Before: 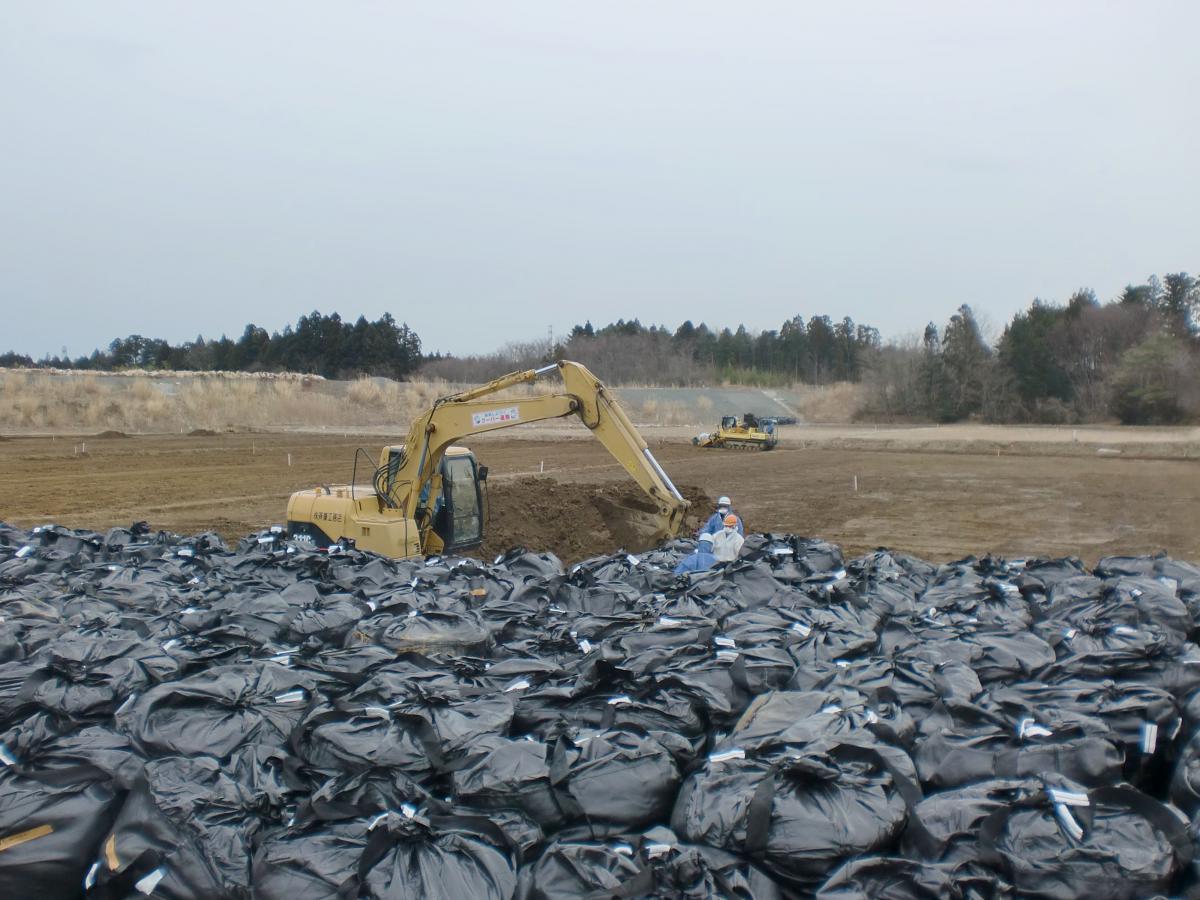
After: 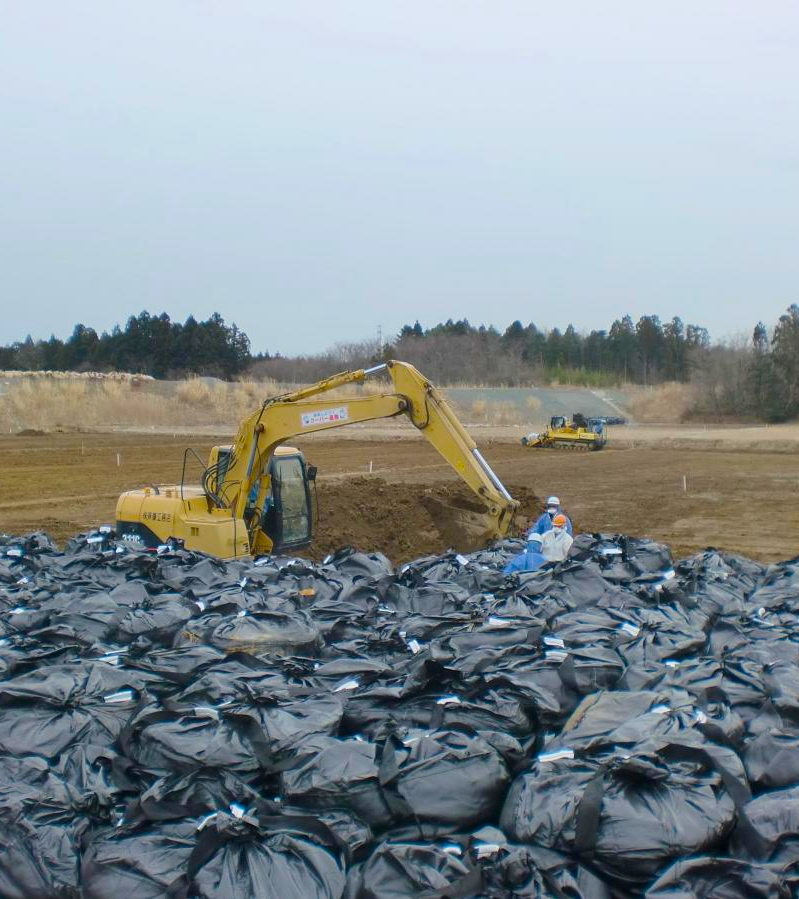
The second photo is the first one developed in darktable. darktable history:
crop and rotate: left 14.292%, right 19.041%
color balance rgb: linear chroma grading › global chroma 15%, perceptual saturation grading › global saturation 30%
